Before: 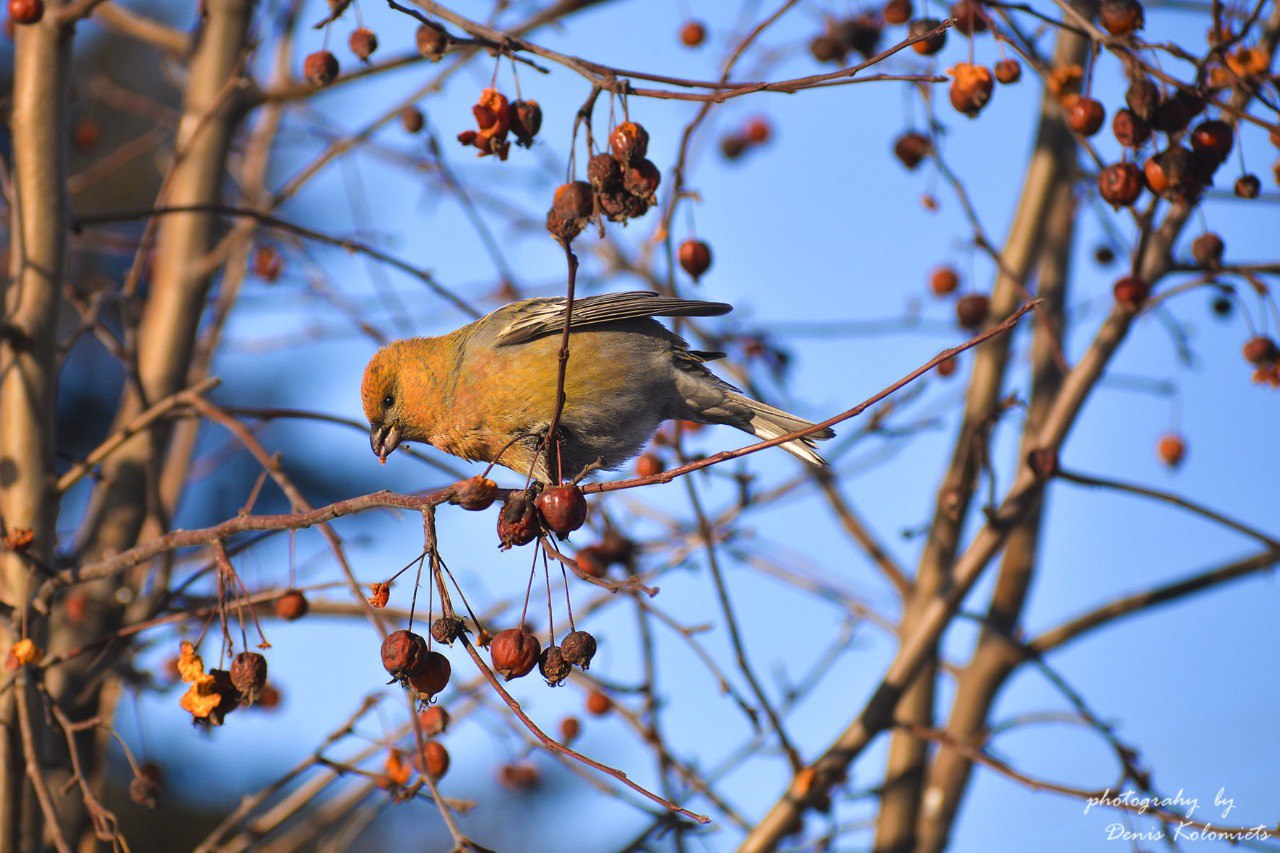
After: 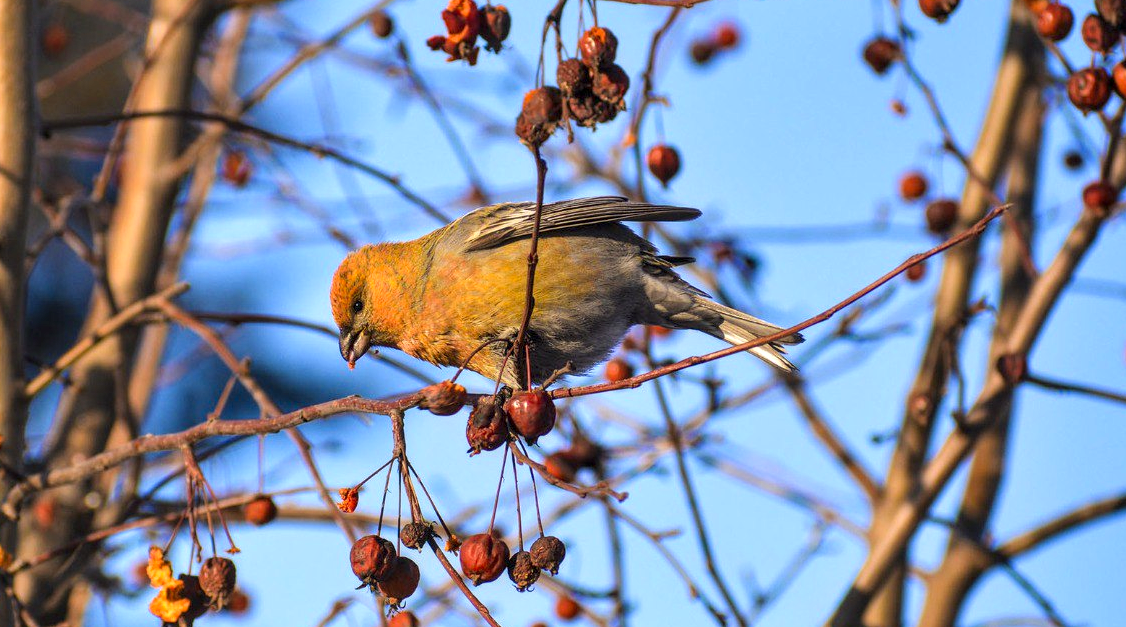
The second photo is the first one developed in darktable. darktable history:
vignetting: fall-off start 116.67%, fall-off radius 59.26%, brightness -0.31, saturation -0.056
crop and rotate: left 2.425%, top 11.305%, right 9.6%, bottom 15.08%
local contrast: highlights 40%, shadows 60%, detail 136%, midtone range 0.514
contrast brightness saturation: contrast 0.07, brightness 0.08, saturation 0.18
